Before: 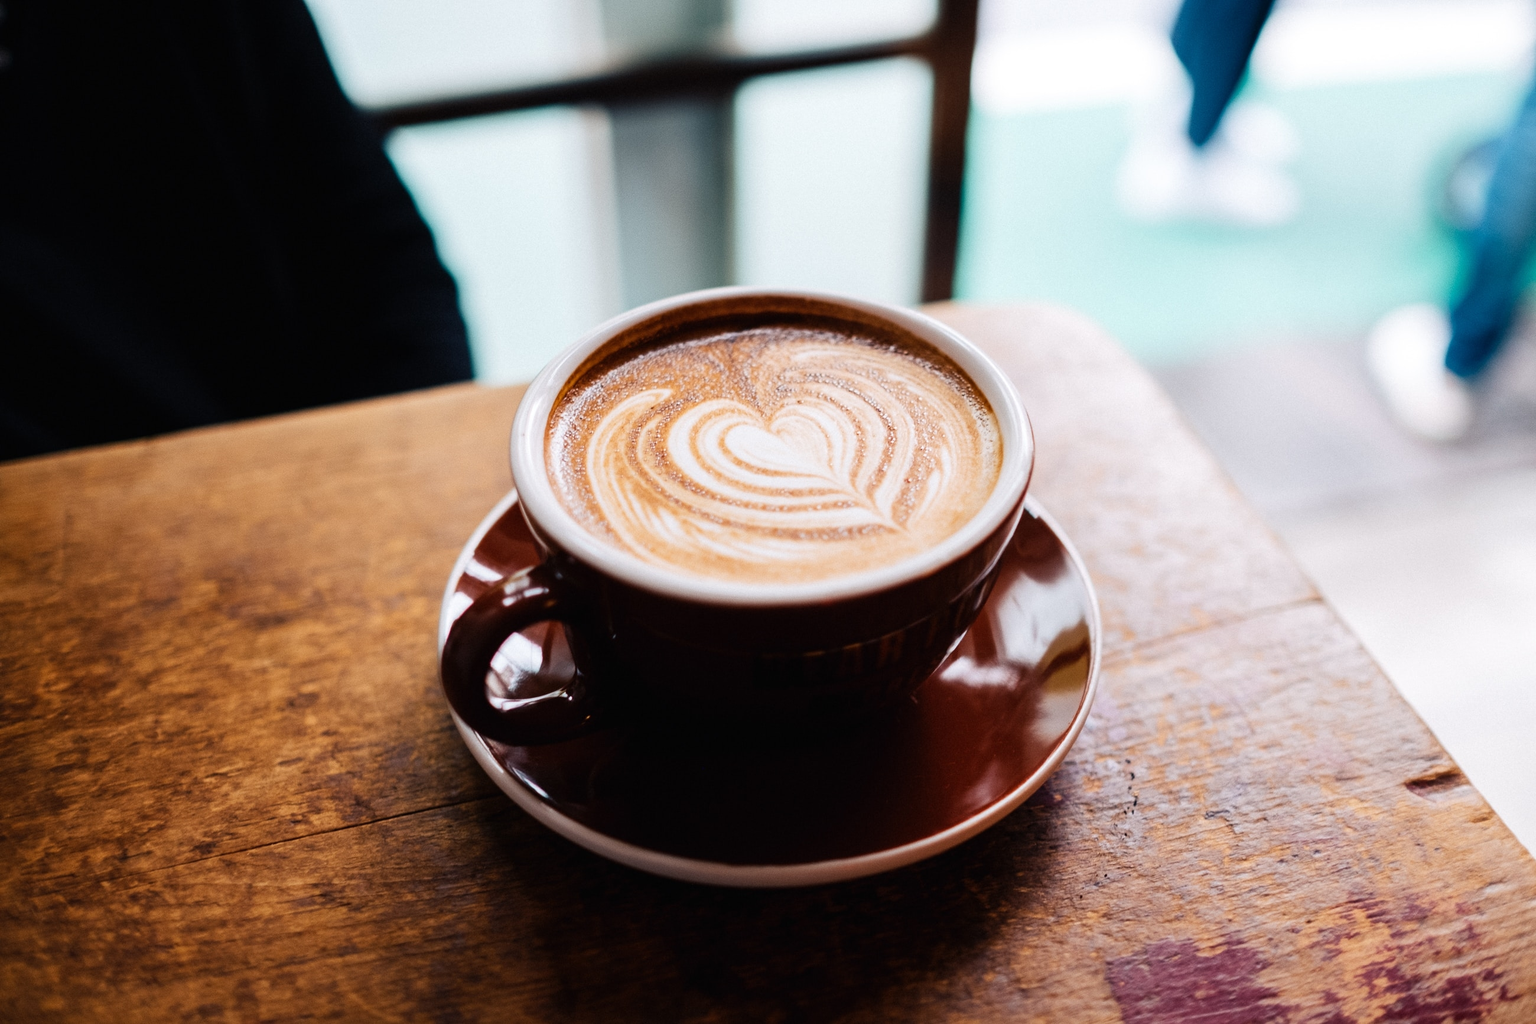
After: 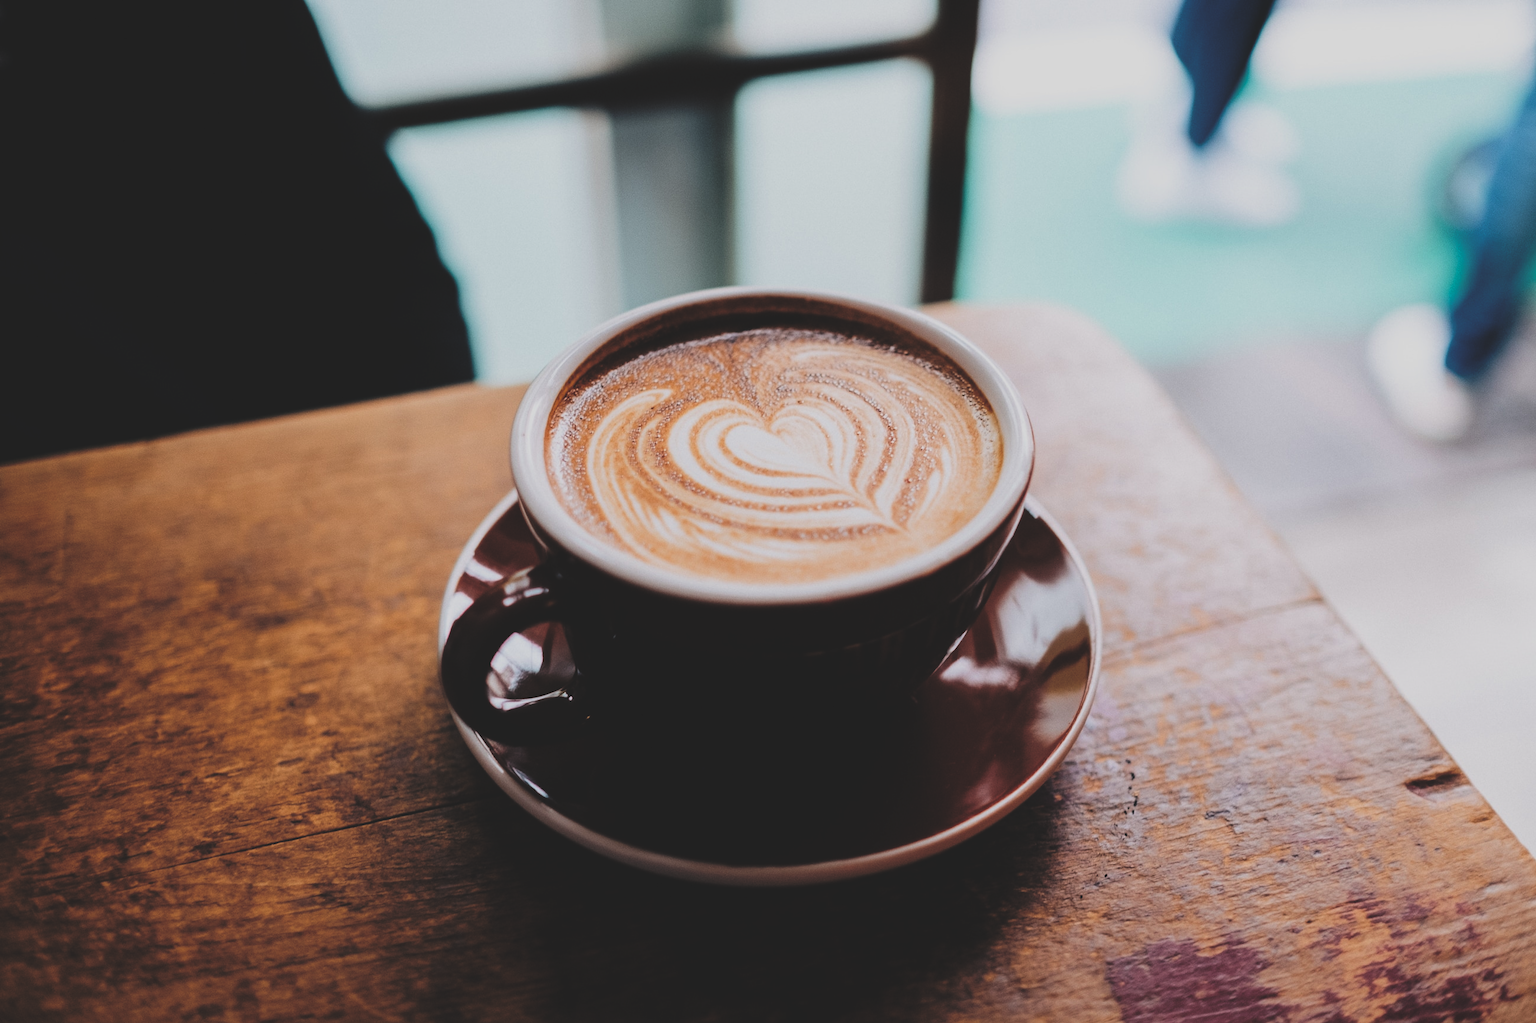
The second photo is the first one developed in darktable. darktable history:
filmic rgb: black relative exposure -7.65 EV, white relative exposure 4.56 EV, hardness 3.61, contrast 1.05
rgb curve: curves: ch0 [(0, 0.186) (0.314, 0.284) (0.775, 0.708) (1, 1)], compensate middle gray true, preserve colors none
